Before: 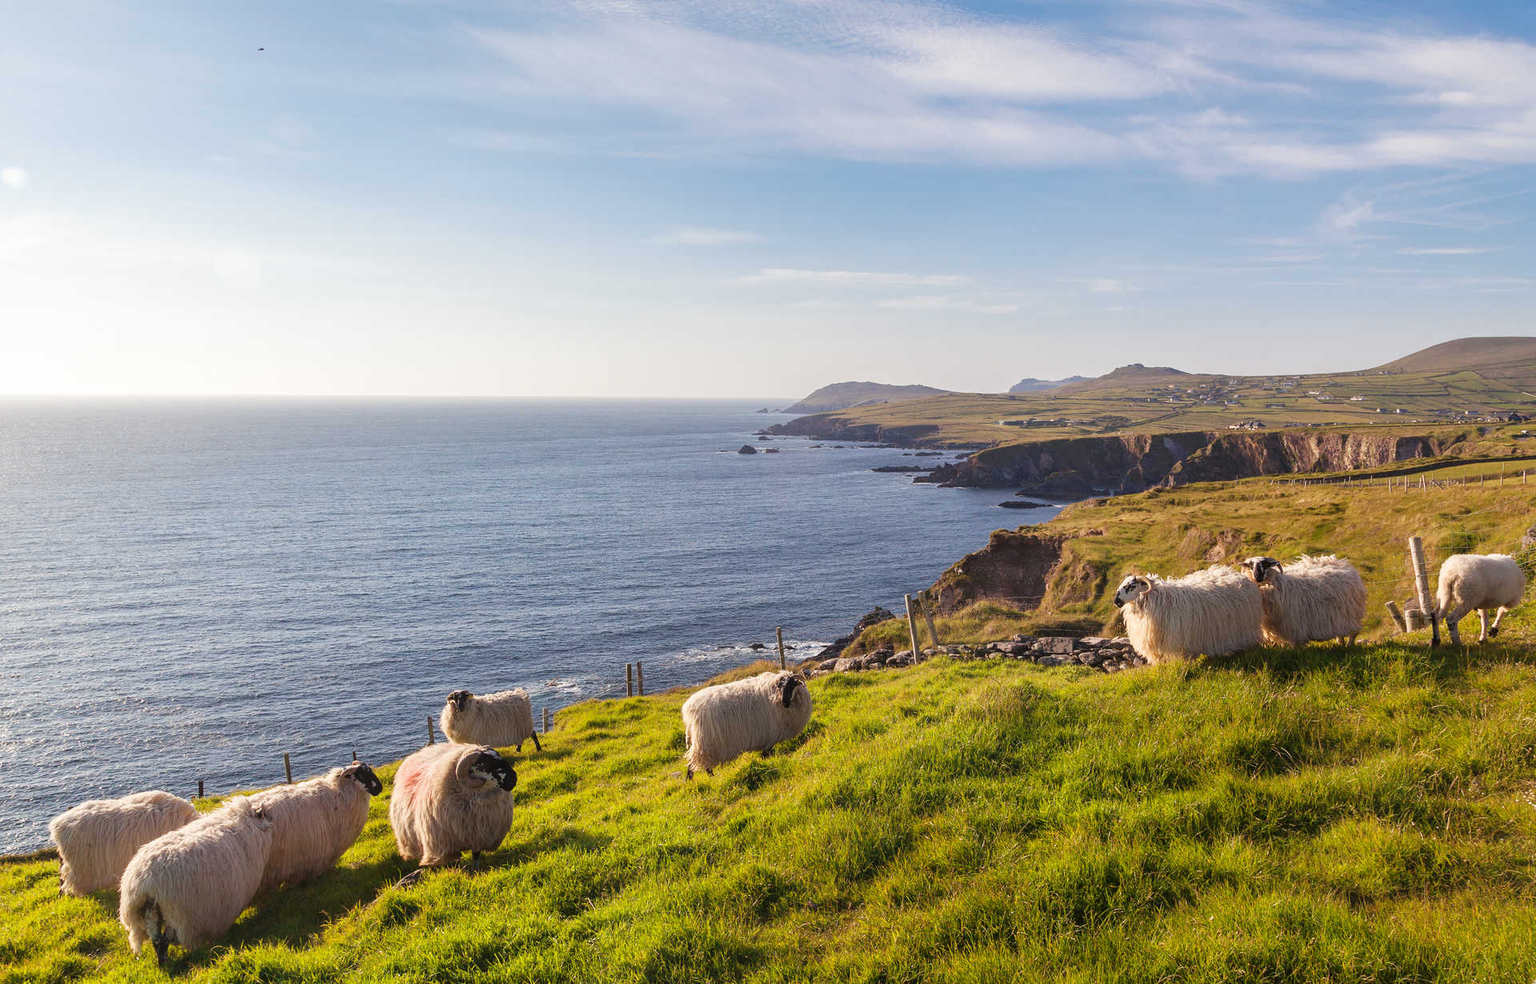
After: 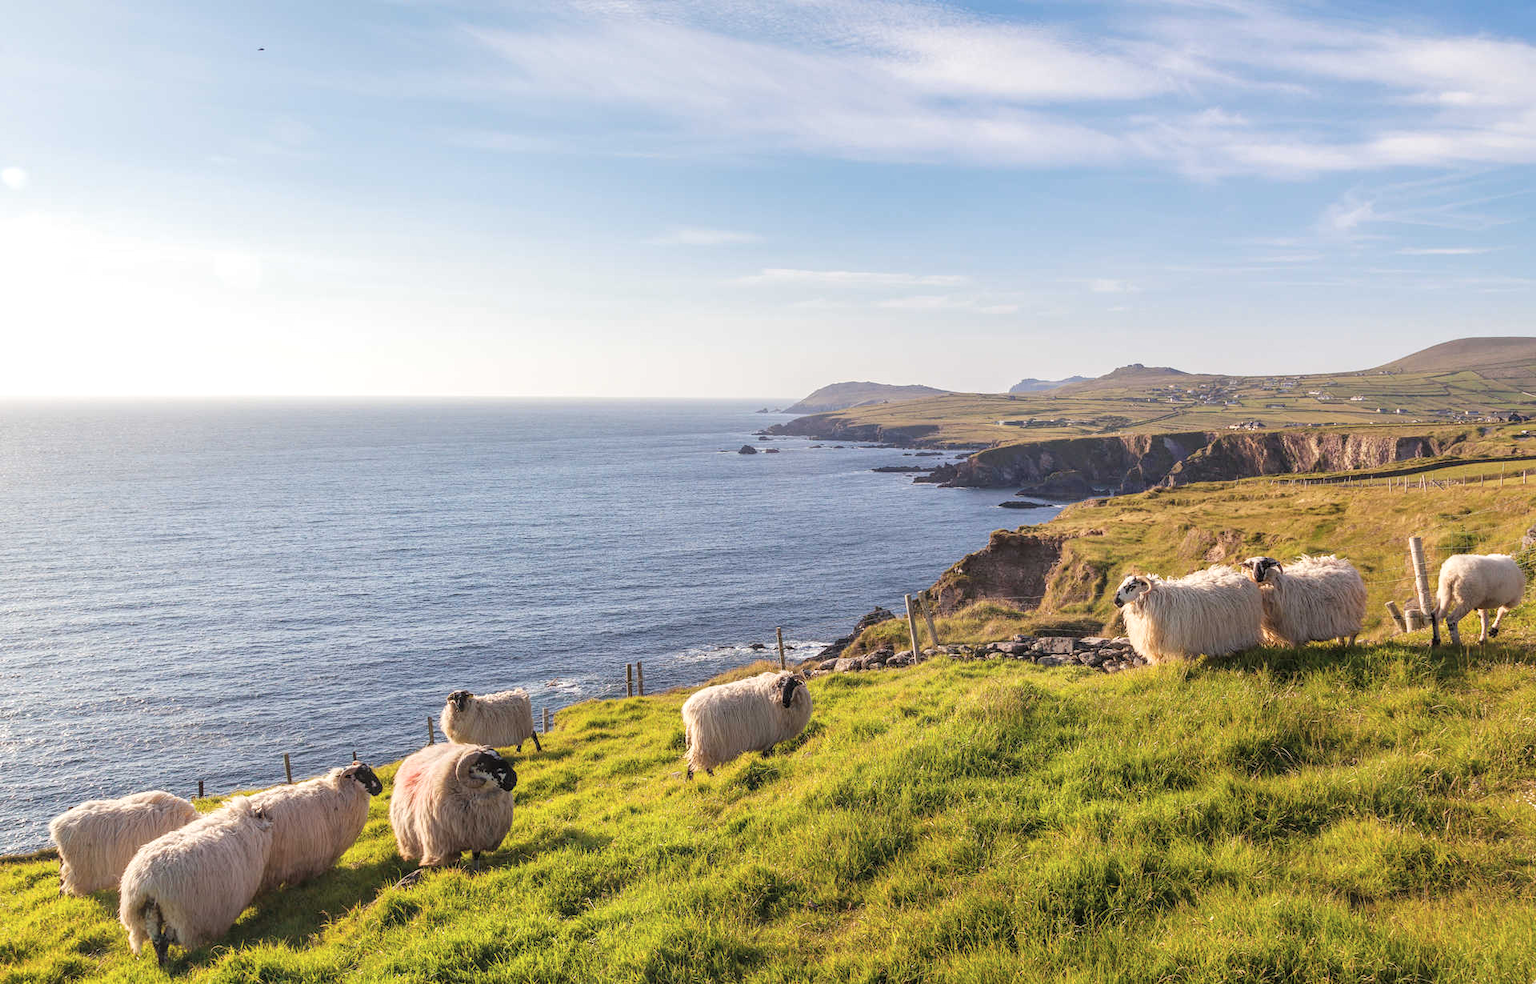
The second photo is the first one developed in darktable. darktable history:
contrast brightness saturation: brightness 0.143
color zones: curves: ch0 [(0.25, 0.5) (0.428, 0.473) (0.75, 0.5)]; ch1 [(0.243, 0.479) (0.398, 0.452) (0.75, 0.5)]
local contrast: on, module defaults
